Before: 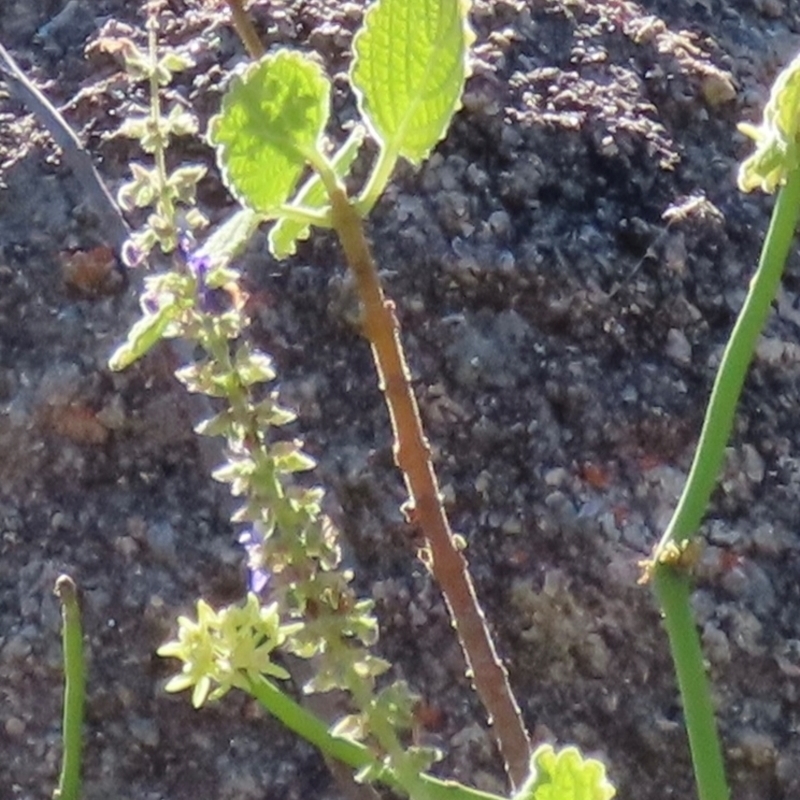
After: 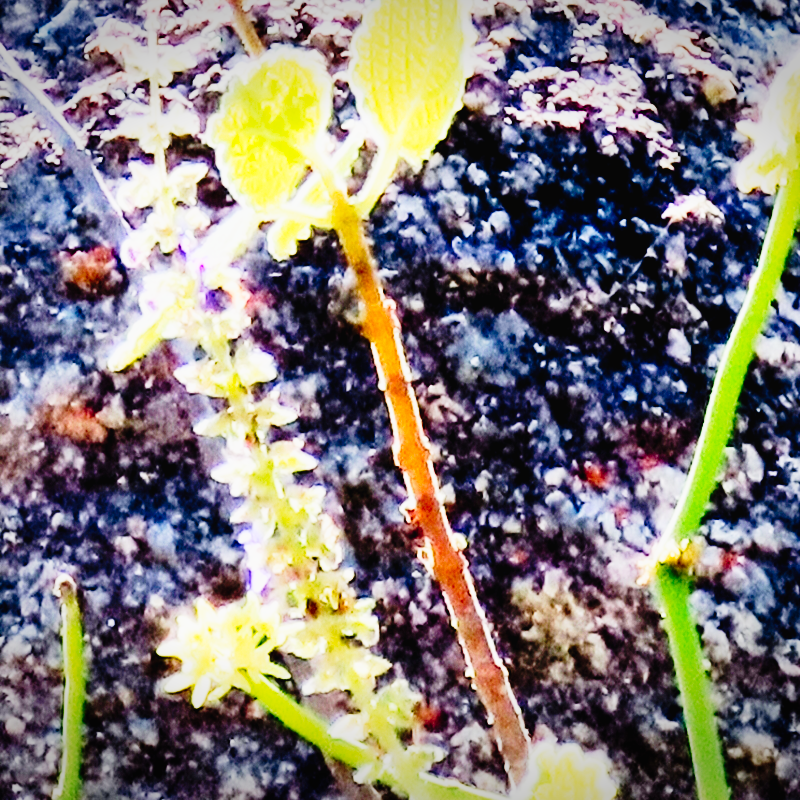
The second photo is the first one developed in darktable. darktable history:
tone curve: curves: ch0 [(0, 0.014) (0.17, 0.099) (0.392, 0.438) (0.725, 0.828) (0.872, 0.918) (1, 0.981)]; ch1 [(0, 0) (0.402, 0.36) (0.489, 0.491) (0.5, 0.503) (0.515, 0.52) (0.545, 0.574) (0.615, 0.662) (0.701, 0.725) (1, 1)]; ch2 [(0, 0) (0.42, 0.458) (0.485, 0.499) (0.503, 0.503) (0.531, 0.542) (0.561, 0.594) (0.644, 0.694) (0.717, 0.753) (1, 0.991)], preserve colors none
exposure: black level correction 0.028, exposure -0.075 EV, compensate highlight preservation false
vignetting: fall-off start 100.81%, brightness -0.437, saturation -0.209, width/height ratio 1.305
contrast brightness saturation: contrast 0.205, brightness 0.147, saturation 0.143
base curve: curves: ch0 [(0, 0) (0.007, 0.004) (0.027, 0.03) (0.046, 0.07) (0.207, 0.54) (0.442, 0.872) (0.673, 0.972) (1, 1)], preserve colors none
